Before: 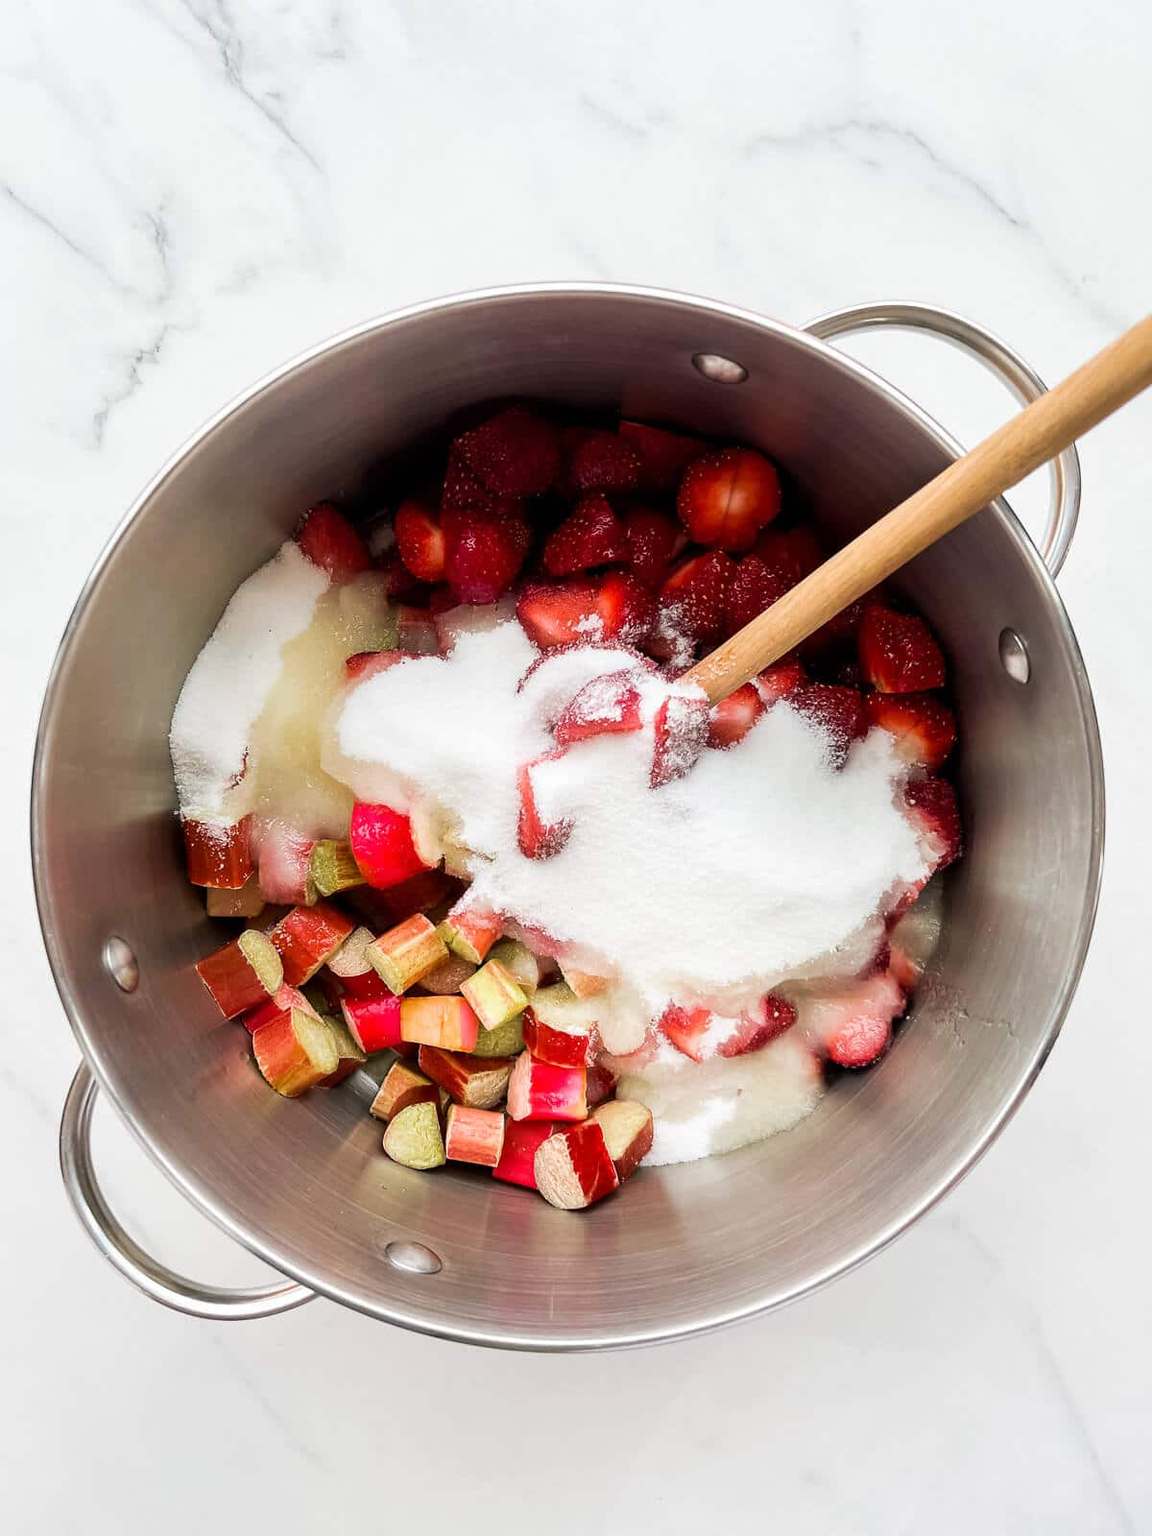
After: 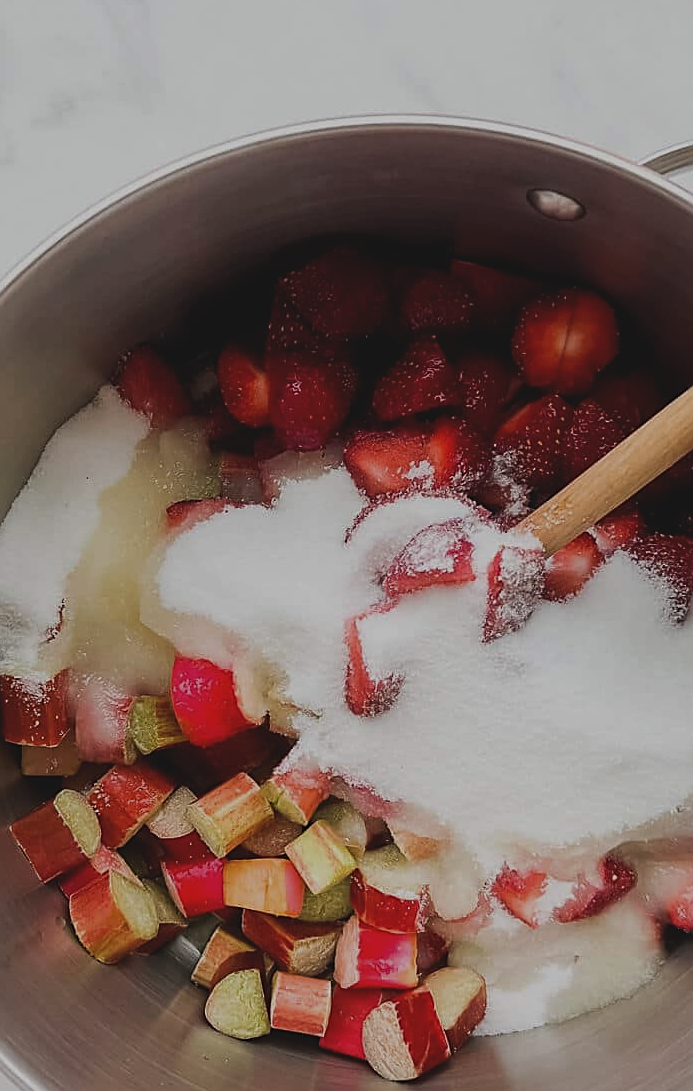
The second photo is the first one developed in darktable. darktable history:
crop: left 16.202%, top 11.208%, right 26.045%, bottom 20.557%
exposure: black level correction -0.016, exposure -1.018 EV, compensate highlight preservation false
sharpen: on, module defaults
